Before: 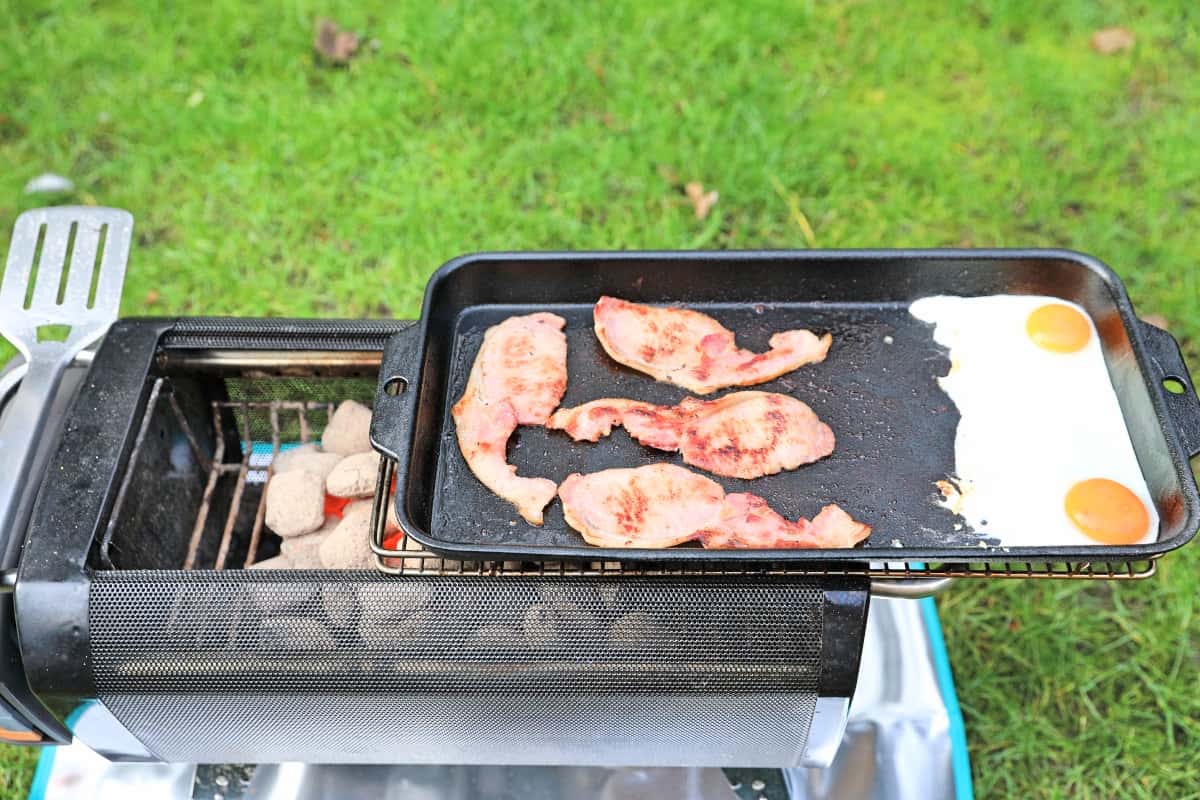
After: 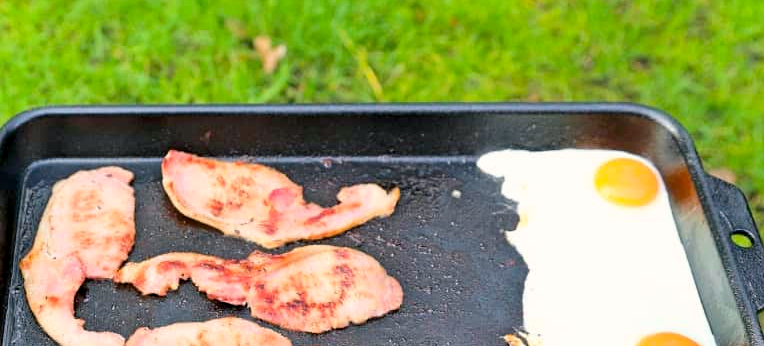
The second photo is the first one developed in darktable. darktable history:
crop: left 36.005%, top 18.293%, right 0.31%, bottom 38.444%
color balance rgb: shadows lift › chroma 2%, shadows lift › hue 217.2°, power › hue 60°, highlights gain › chroma 1%, highlights gain › hue 69.6°, global offset › luminance -0.5%, perceptual saturation grading › global saturation 15%, global vibrance 15%
